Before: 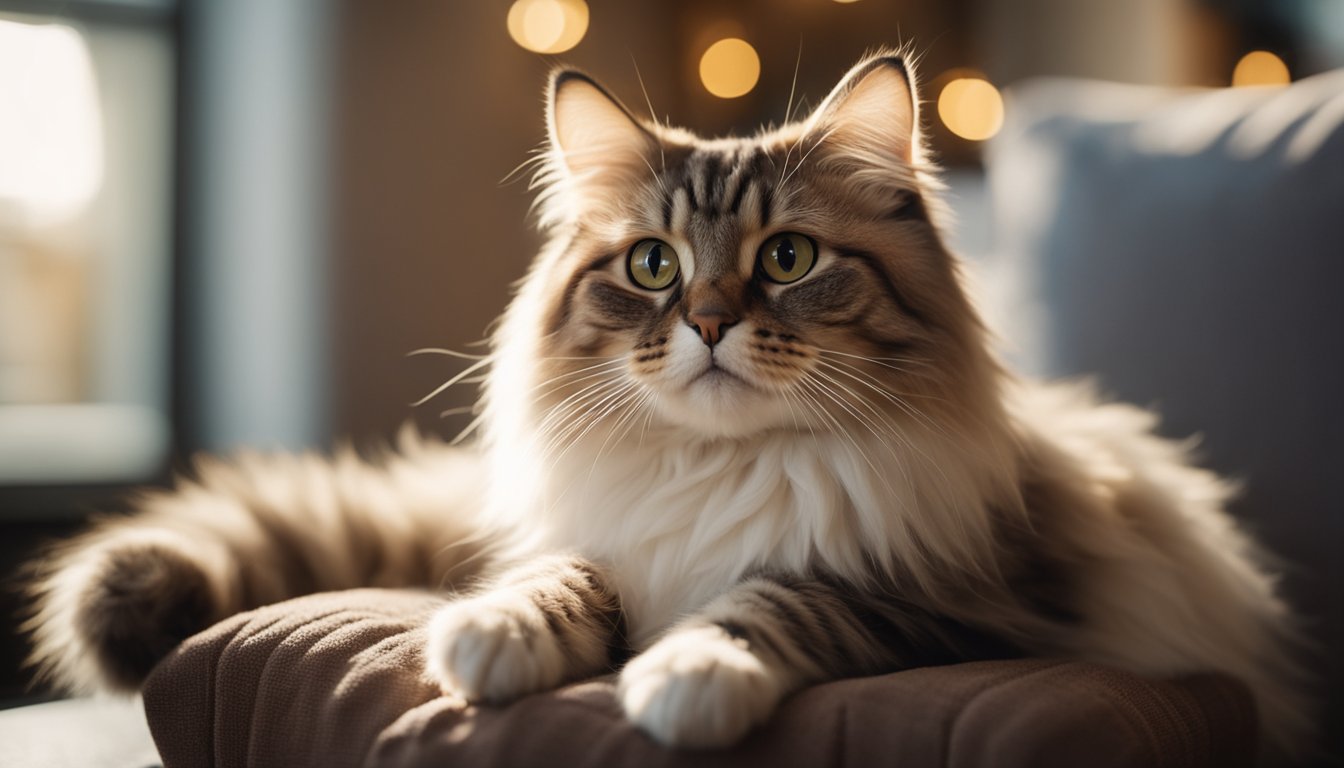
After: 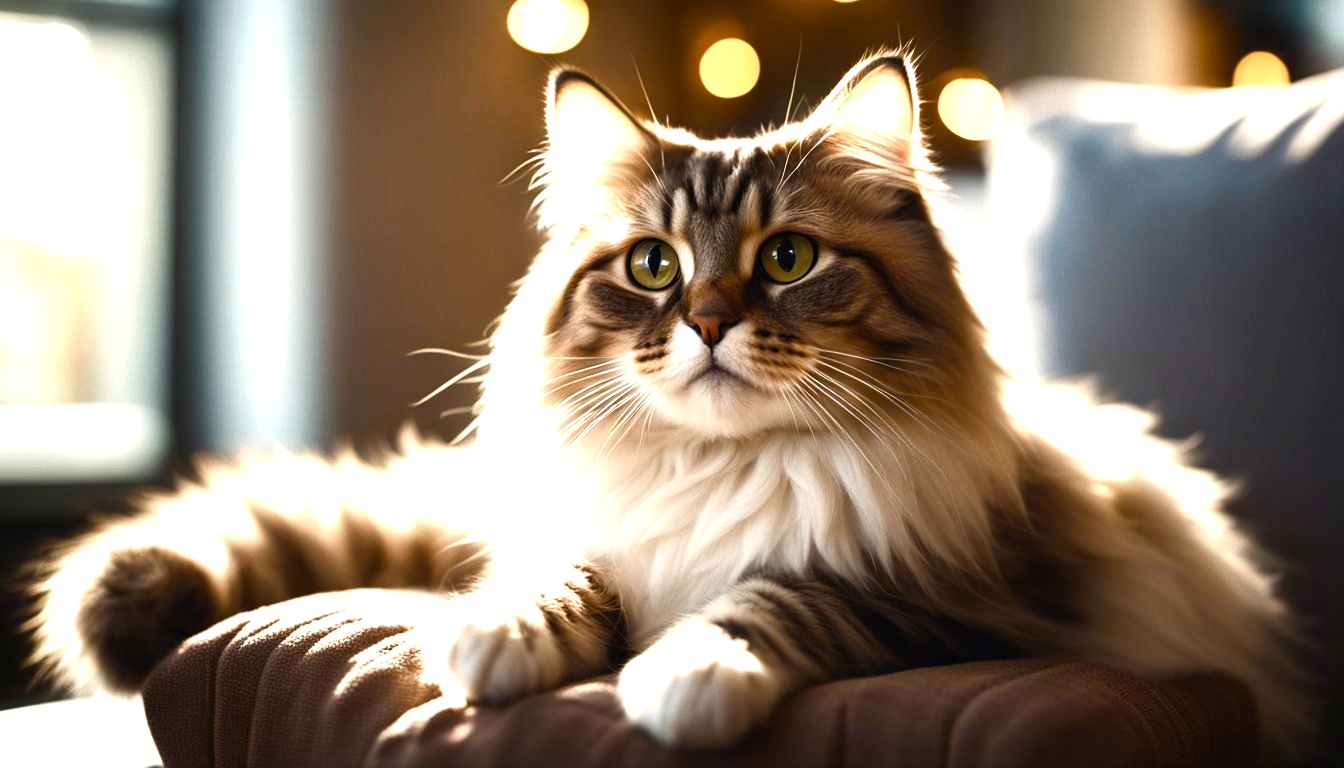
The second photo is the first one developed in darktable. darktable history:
tone equalizer: -8 EV -0.74 EV, -7 EV -0.668 EV, -6 EV -0.567 EV, -5 EV -0.39 EV, -3 EV 0.377 EV, -2 EV 0.6 EV, -1 EV 0.688 EV, +0 EV 0.775 EV, edges refinement/feathering 500, mask exposure compensation -1.57 EV, preserve details no
color balance rgb: perceptual saturation grading › global saturation 20%, perceptual saturation grading › highlights -50.279%, perceptual saturation grading › shadows 31.149%, perceptual brilliance grading › global brilliance 20.19%, global vibrance 24.018%
